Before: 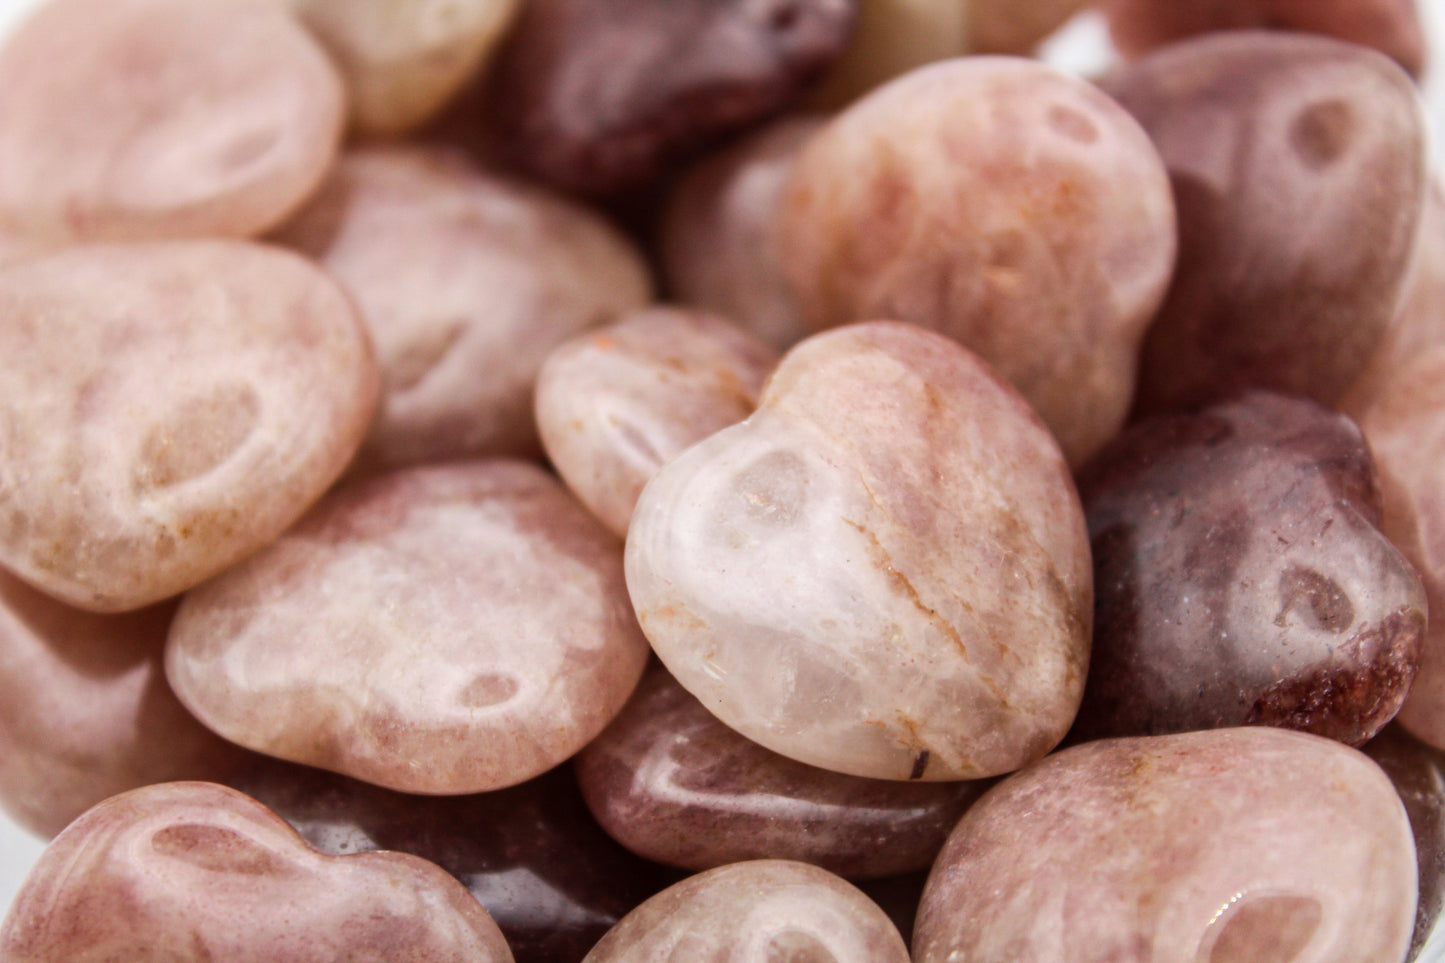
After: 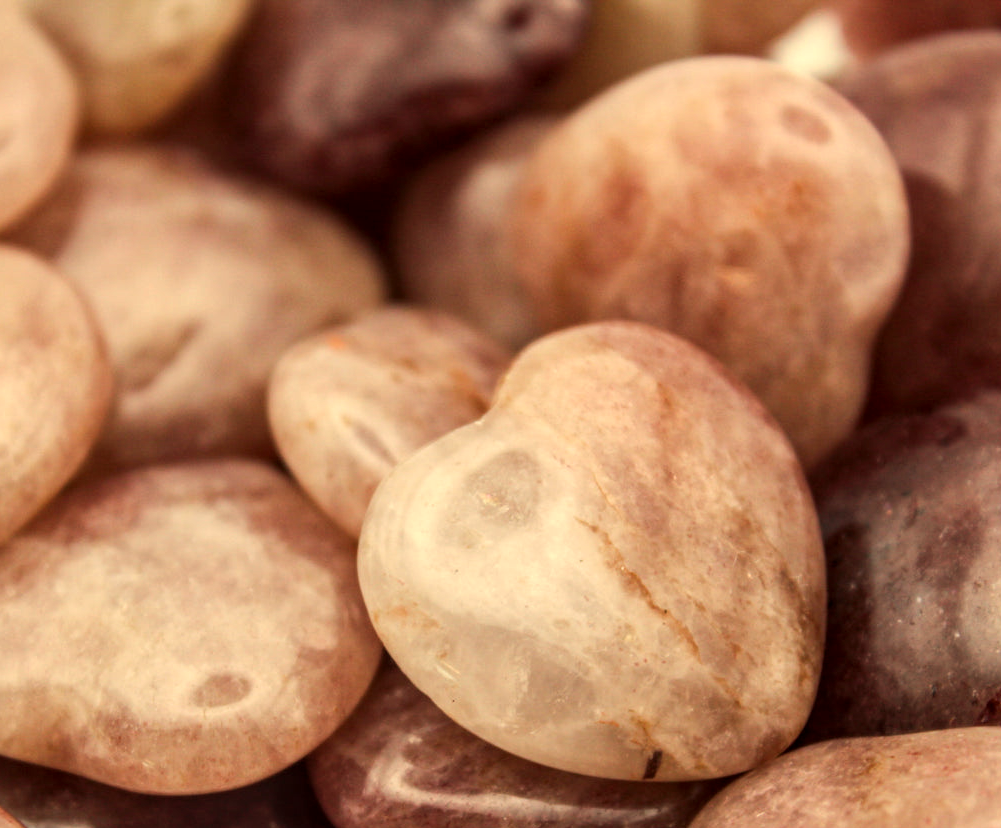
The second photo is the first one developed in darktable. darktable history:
local contrast: on, module defaults
crop: left 18.479%, right 12.2%, bottom 13.971%
white balance: red 1.08, blue 0.791
